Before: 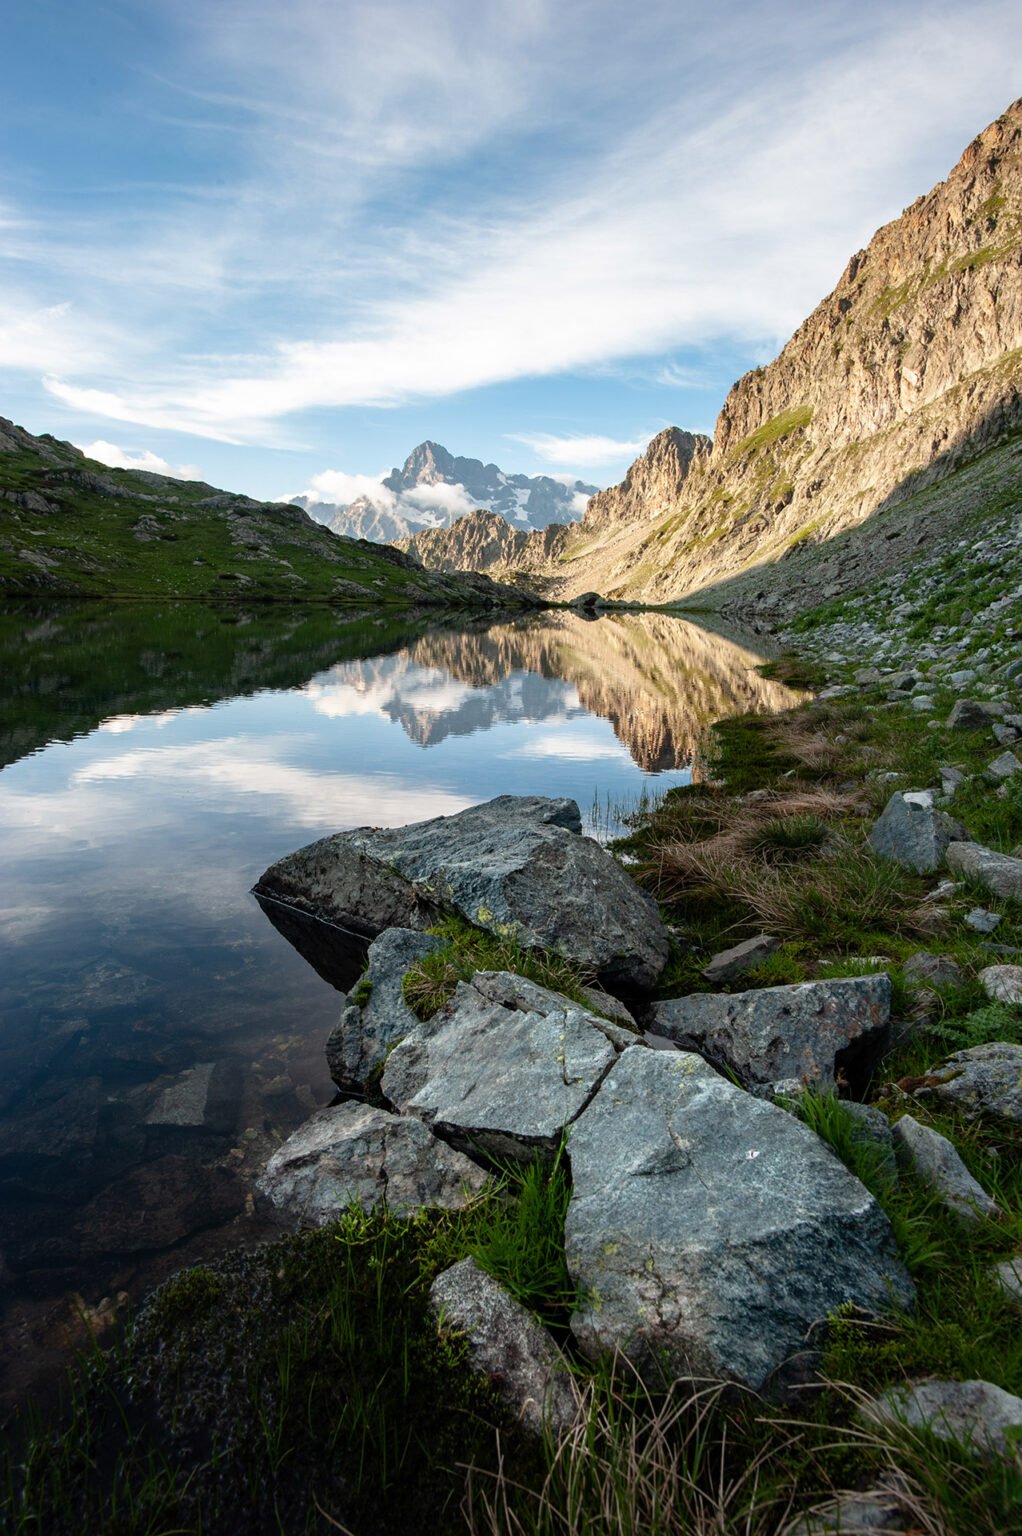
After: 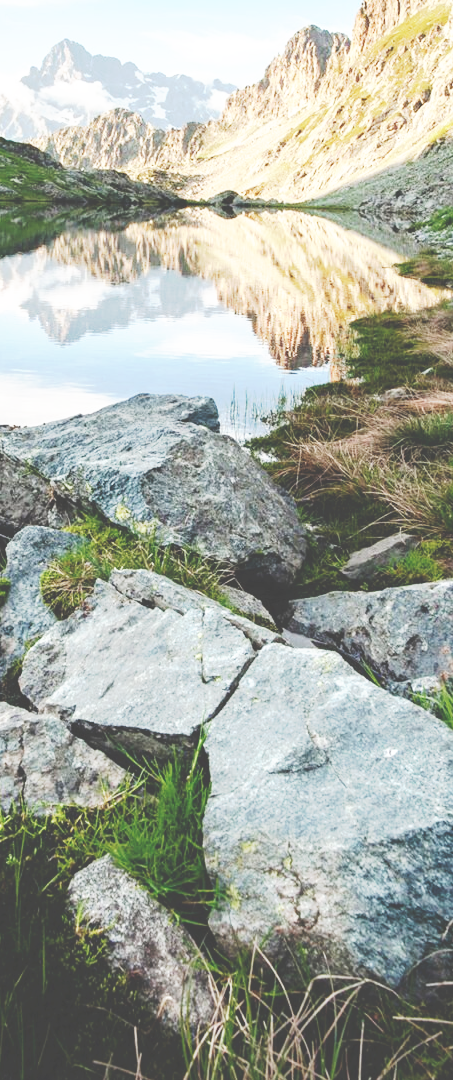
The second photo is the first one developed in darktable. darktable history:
base curve: curves: ch0 [(0, 0) (0.007, 0.004) (0.027, 0.03) (0.046, 0.07) (0.207, 0.54) (0.442, 0.872) (0.673, 0.972) (1, 1)], preserve colors none
tone curve: curves: ch0 [(0, 0) (0.003, 0.275) (0.011, 0.288) (0.025, 0.309) (0.044, 0.326) (0.069, 0.346) (0.1, 0.37) (0.136, 0.396) (0.177, 0.432) (0.224, 0.473) (0.277, 0.516) (0.335, 0.566) (0.399, 0.611) (0.468, 0.661) (0.543, 0.711) (0.623, 0.761) (0.709, 0.817) (0.801, 0.867) (0.898, 0.911) (1, 1)], preserve colors none
crop: left 35.432%, top 26.233%, right 20.145%, bottom 3.432%
